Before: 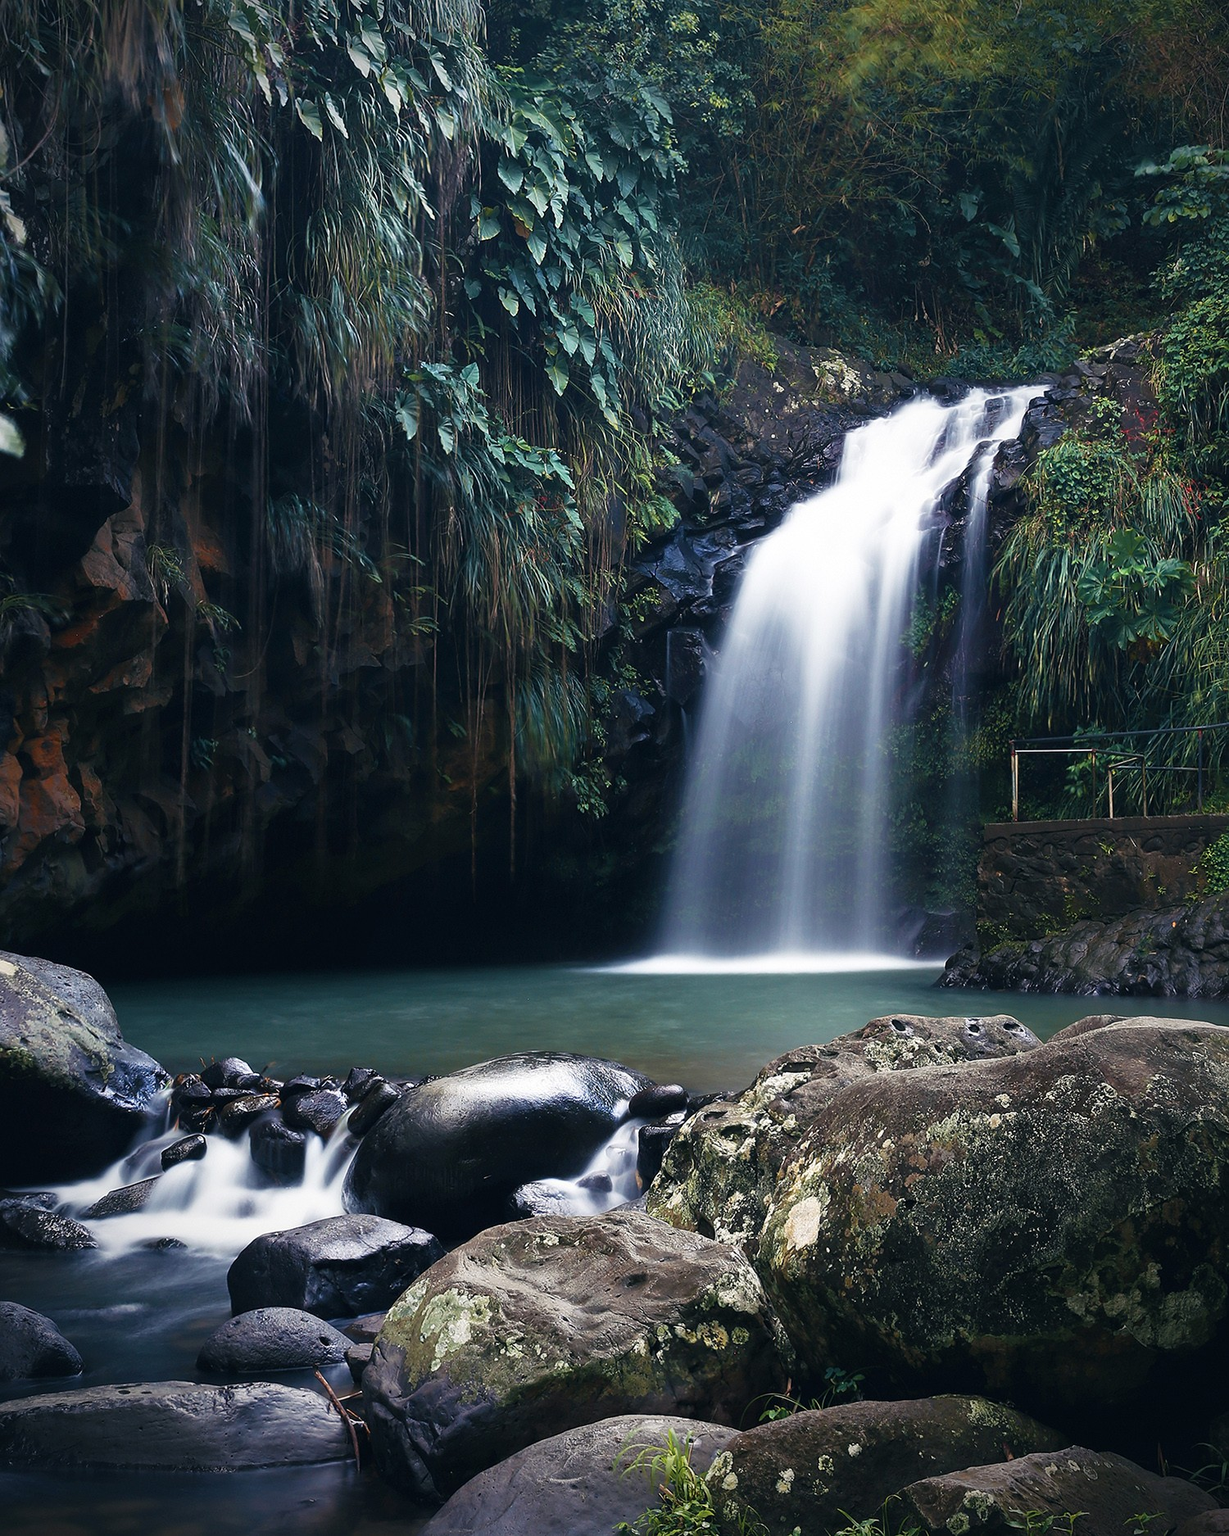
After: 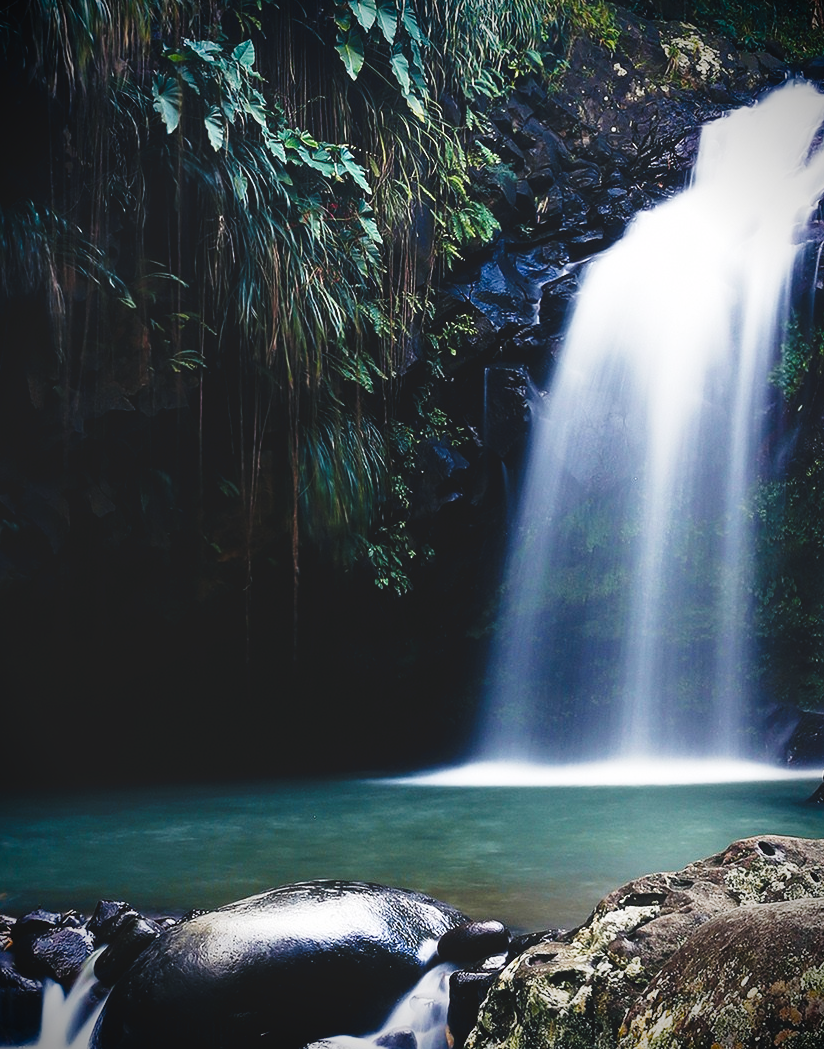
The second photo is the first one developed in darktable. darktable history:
tone curve: curves: ch0 [(0, 0) (0.003, 0.108) (0.011, 0.108) (0.025, 0.108) (0.044, 0.113) (0.069, 0.113) (0.1, 0.121) (0.136, 0.136) (0.177, 0.16) (0.224, 0.192) (0.277, 0.246) (0.335, 0.324) (0.399, 0.419) (0.468, 0.518) (0.543, 0.622) (0.623, 0.721) (0.709, 0.815) (0.801, 0.893) (0.898, 0.949) (1, 1)], preserve colors none
vignetting: fall-off radius 60.85%, brightness -0.993, saturation 0.5
crop and rotate: left 22.015%, top 21.53%, right 23.046%, bottom 22.512%
